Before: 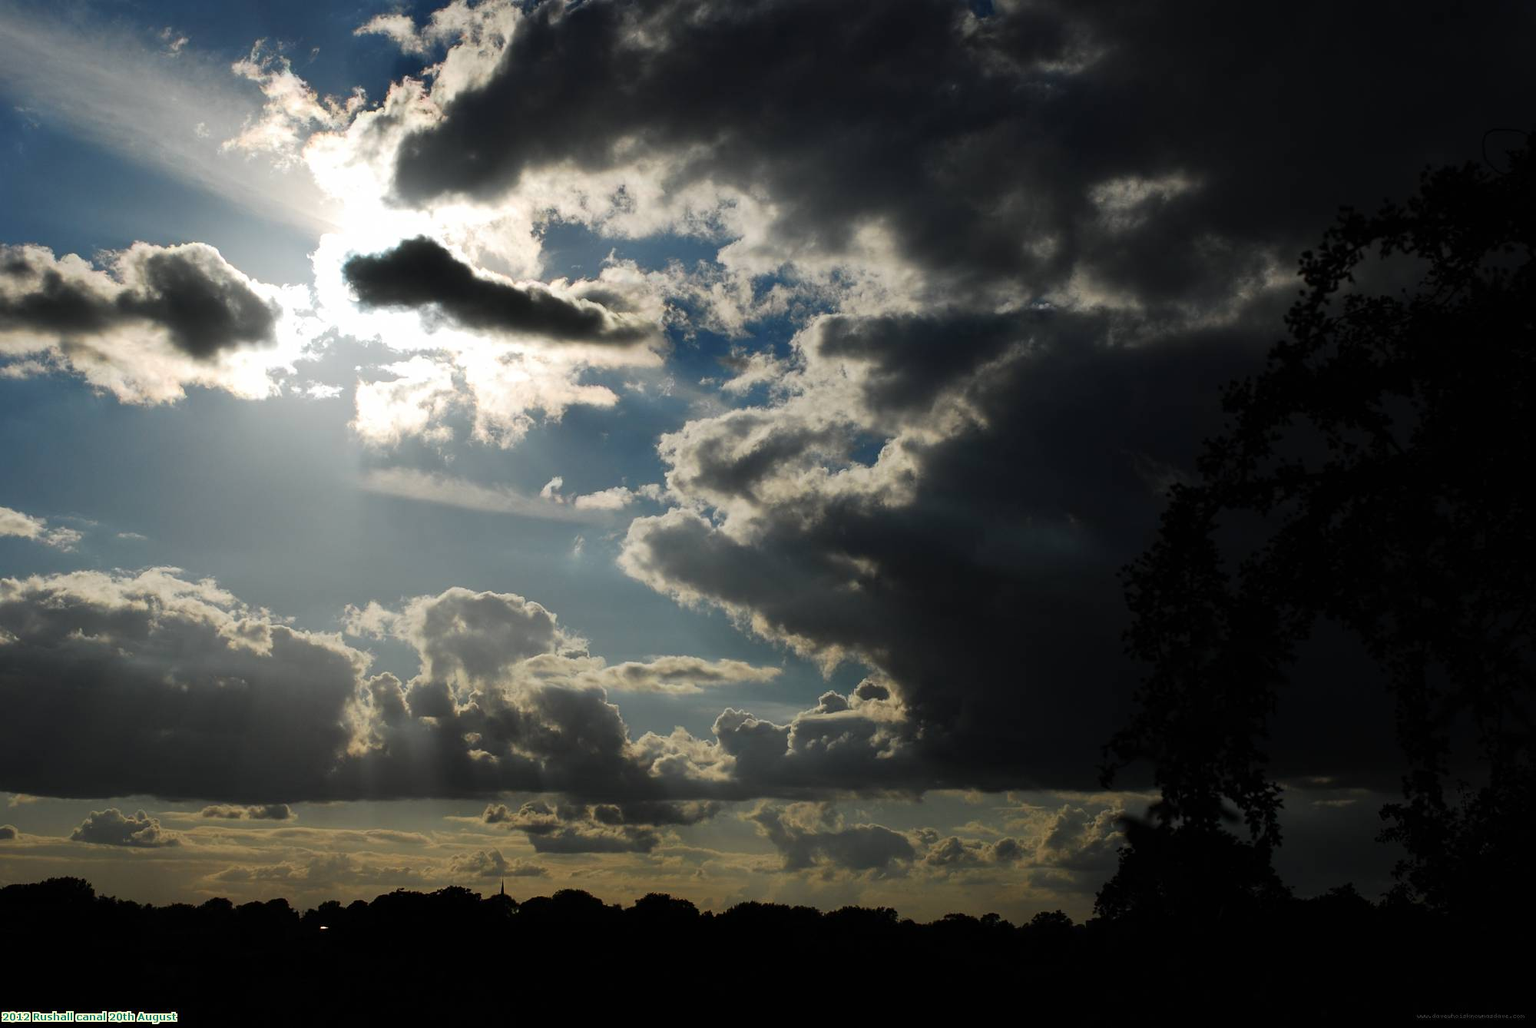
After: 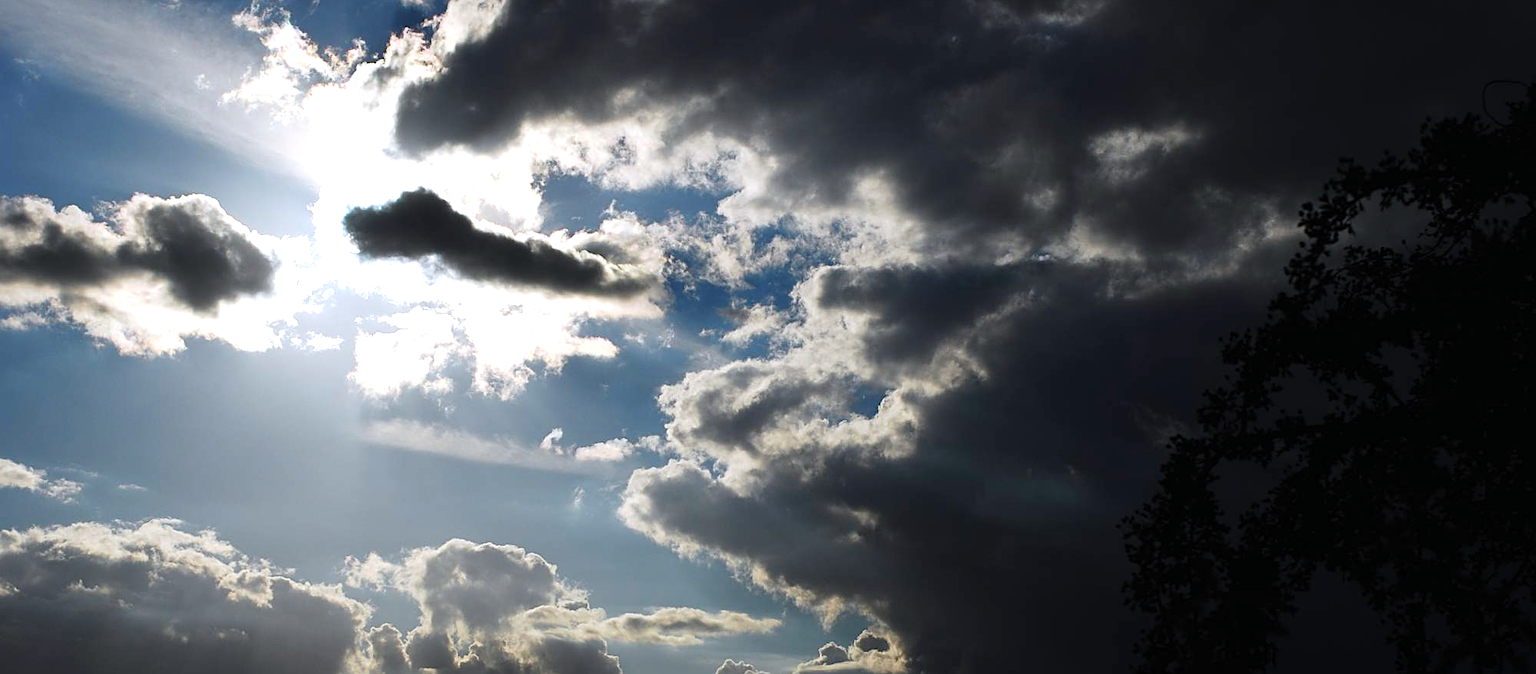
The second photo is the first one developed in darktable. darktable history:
color calibration: illuminant as shot in camera, x 0.358, y 0.373, temperature 4628.91 K
exposure: black level correction 0, exposure 0.499 EV, compensate highlight preservation false
sharpen: on, module defaults
crop and rotate: top 4.77%, bottom 29.551%
